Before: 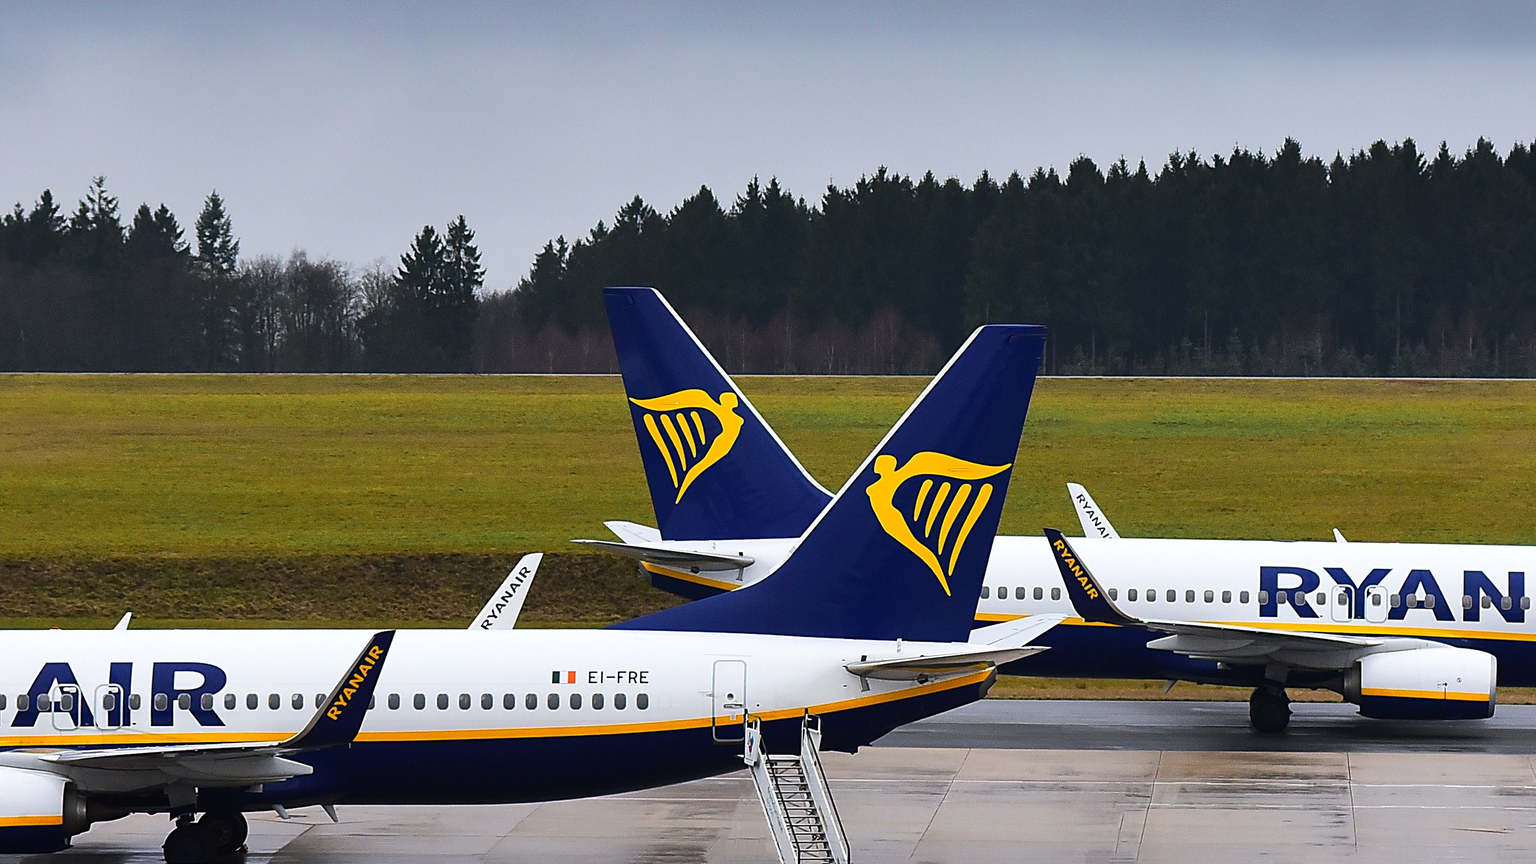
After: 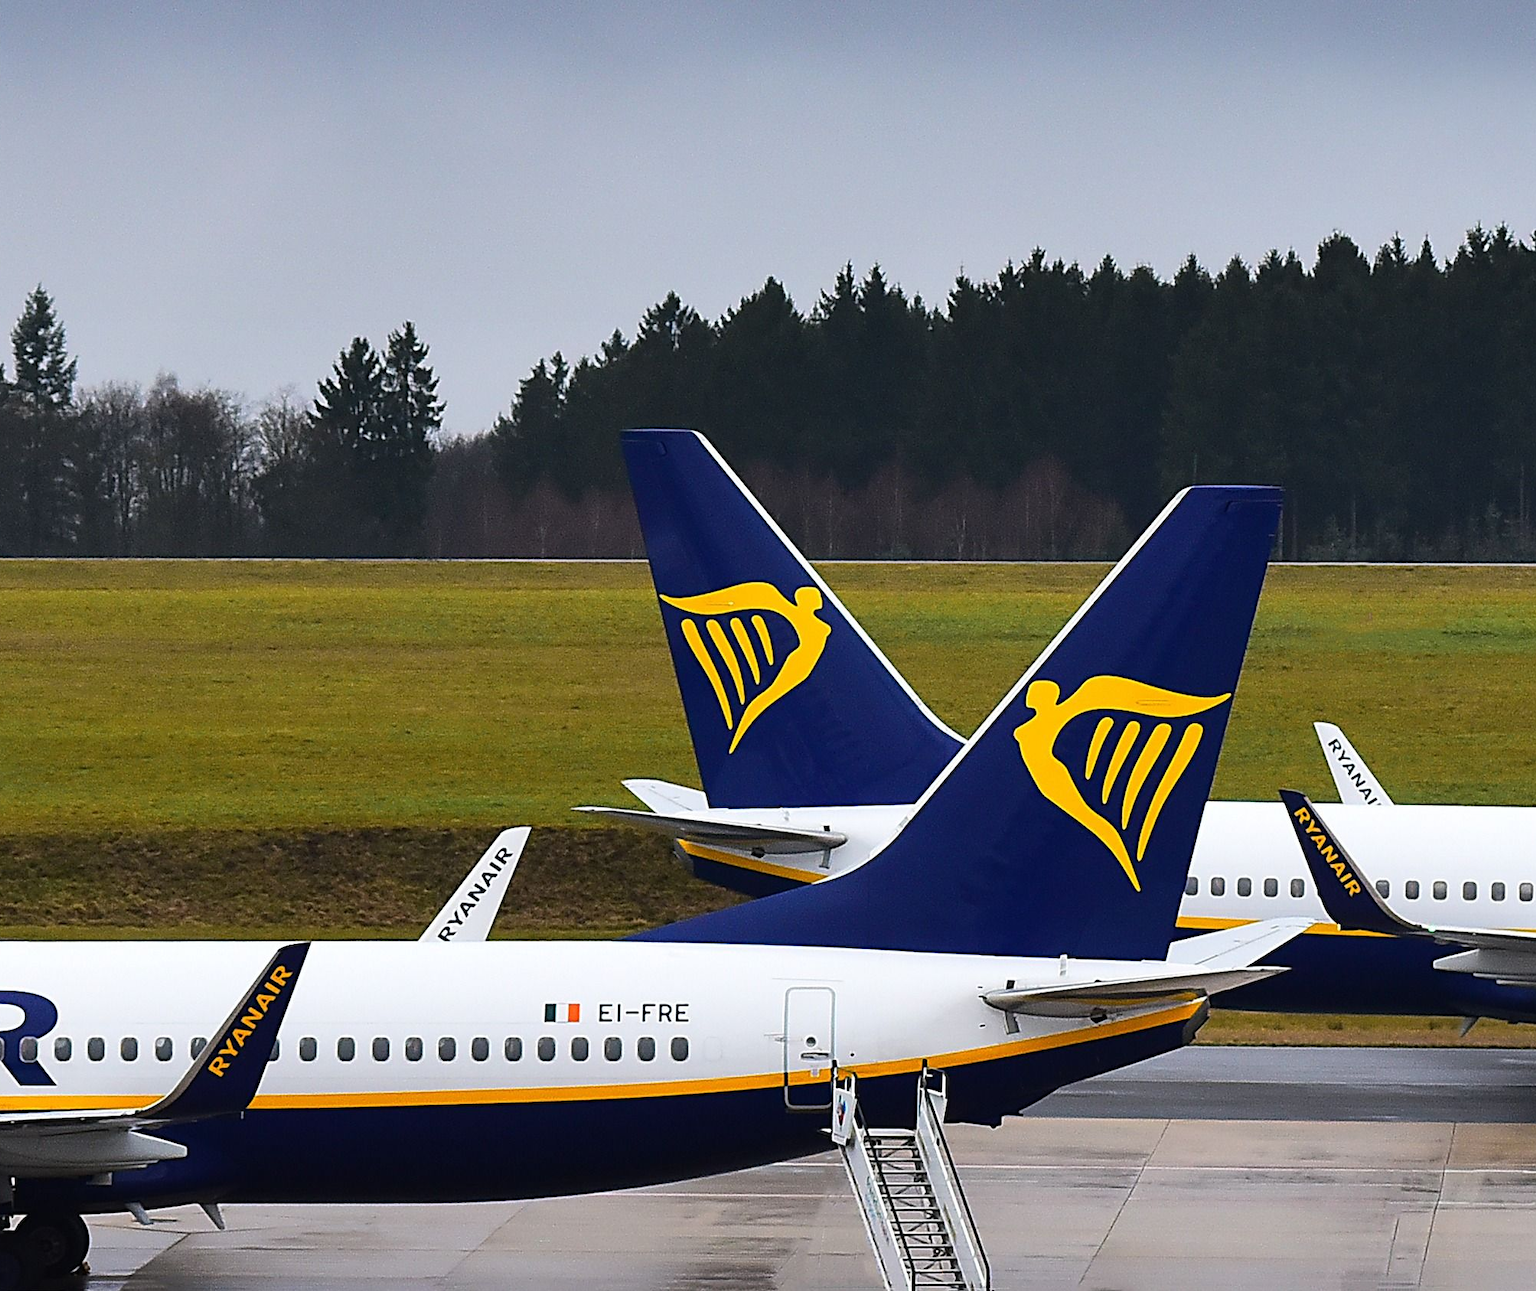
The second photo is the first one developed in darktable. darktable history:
crop and rotate: left 12.264%, right 20.803%
